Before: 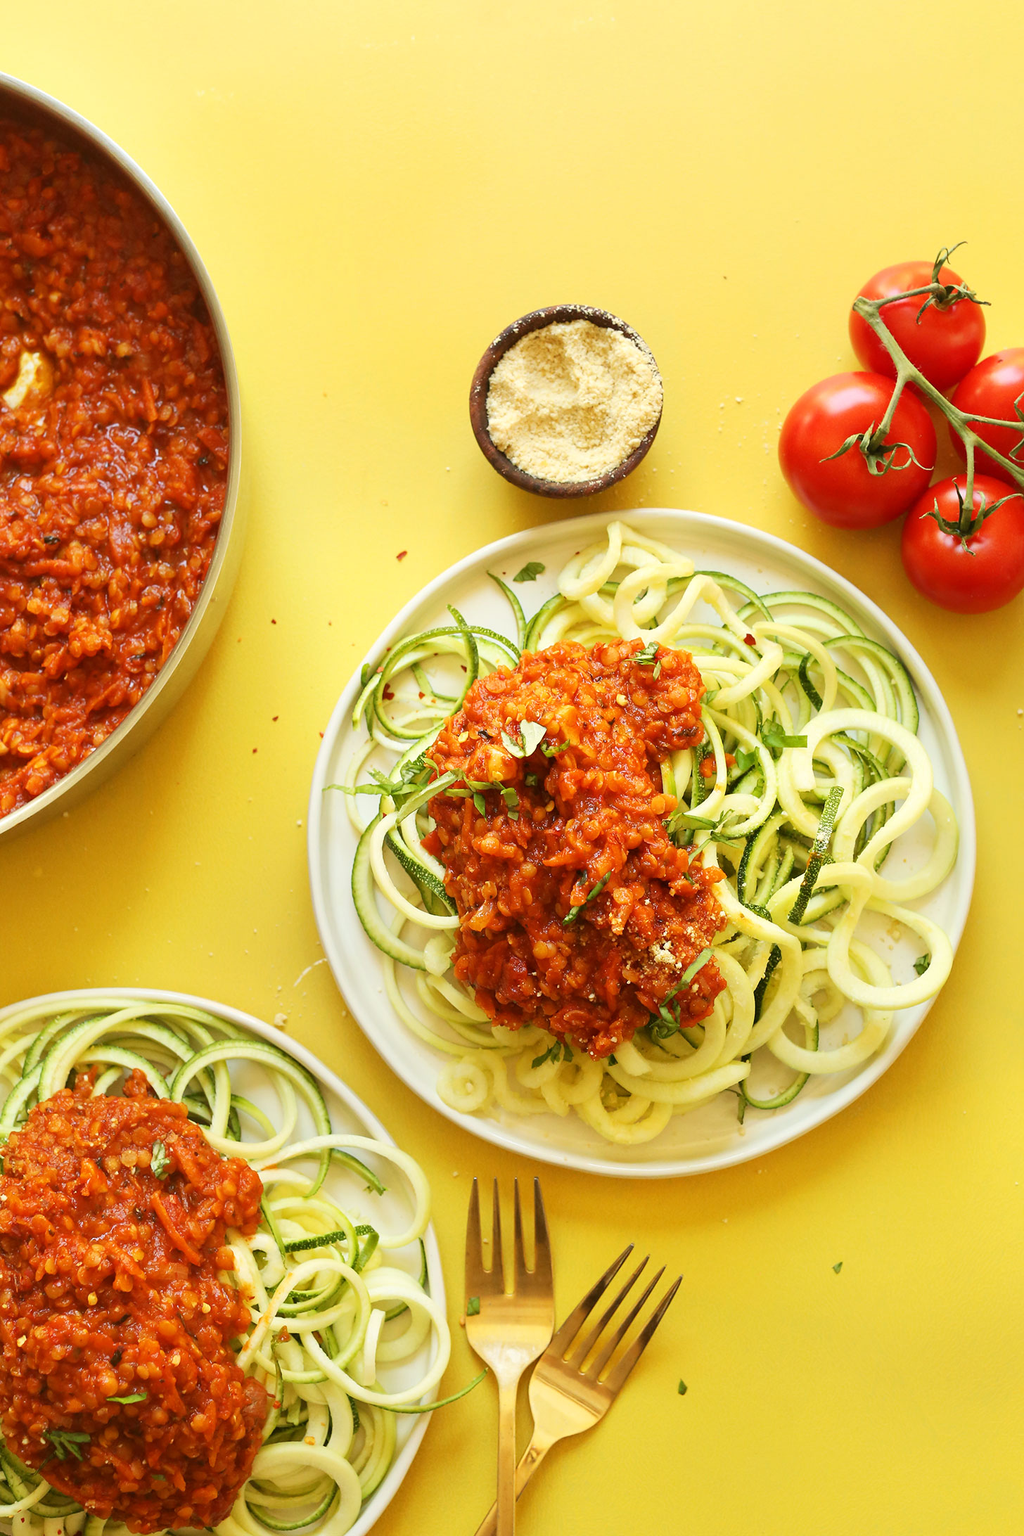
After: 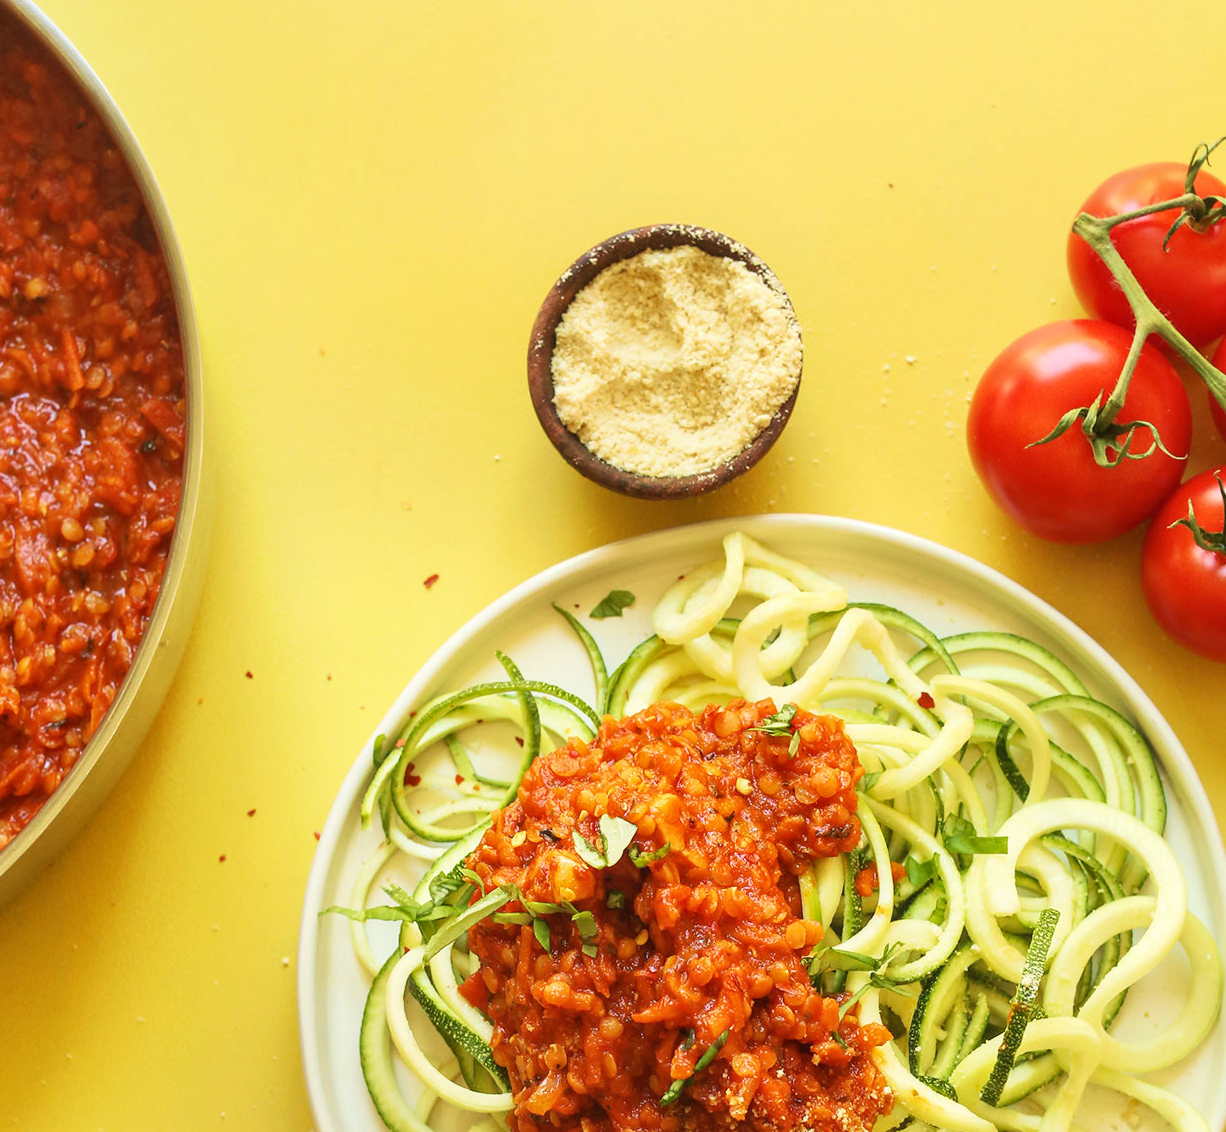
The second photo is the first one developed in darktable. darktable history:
local contrast: detail 110%
crop and rotate: left 9.668%, top 9.609%, right 6.084%, bottom 38.543%
velvia: strength 45.43%
